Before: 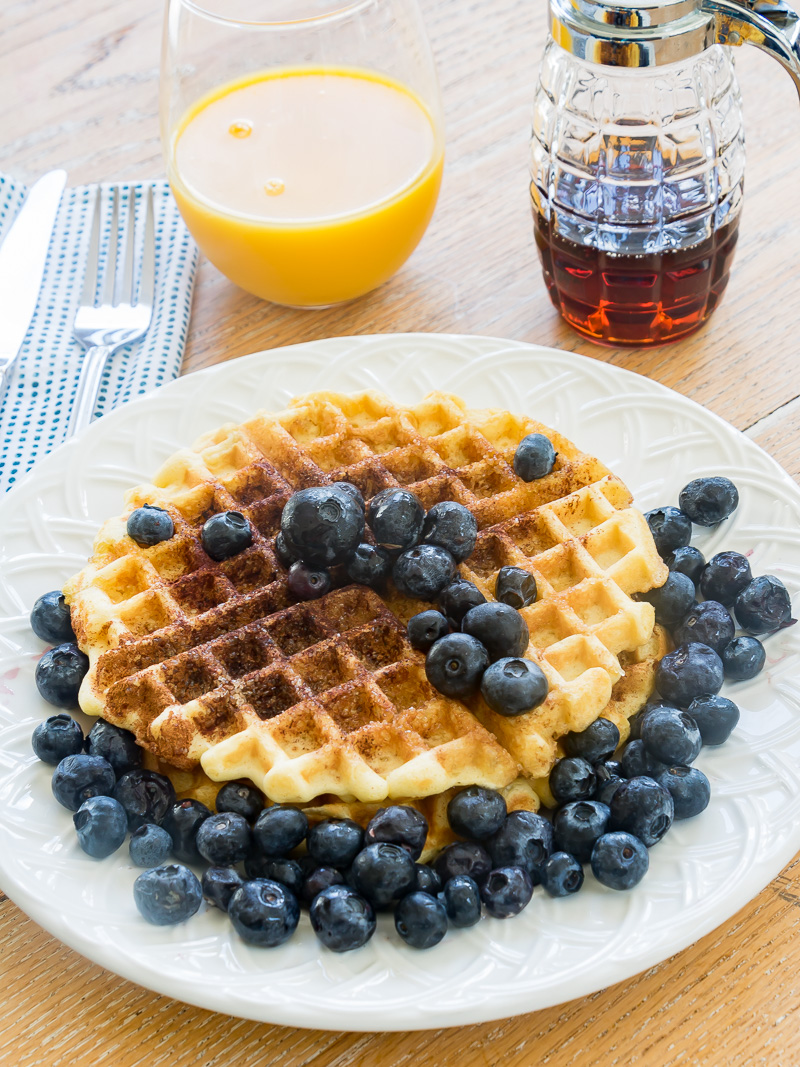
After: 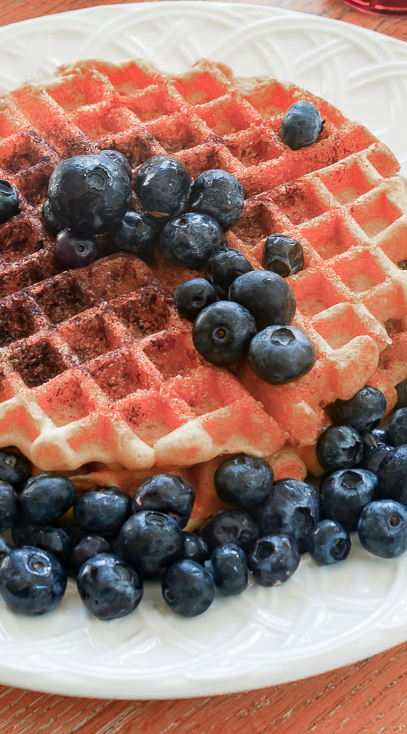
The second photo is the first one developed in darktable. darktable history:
color zones: curves: ch0 [(0.006, 0.385) (0.143, 0.563) (0.243, 0.321) (0.352, 0.464) (0.516, 0.456) (0.625, 0.5) (0.75, 0.5) (0.875, 0.5)]; ch1 [(0, 0.5) (0.134, 0.504) (0.246, 0.463) (0.421, 0.515) (0.5, 0.56) (0.625, 0.5) (0.75, 0.5) (0.875, 0.5)]; ch2 [(0, 0.5) (0.131, 0.426) (0.307, 0.289) (0.38, 0.188) (0.513, 0.216) (0.625, 0.548) (0.75, 0.468) (0.838, 0.396) (0.971, 0.311)]
white balance: red 1, blue 1
crop and rotate: left 29.237%, top 31.152%, right 19.807%
